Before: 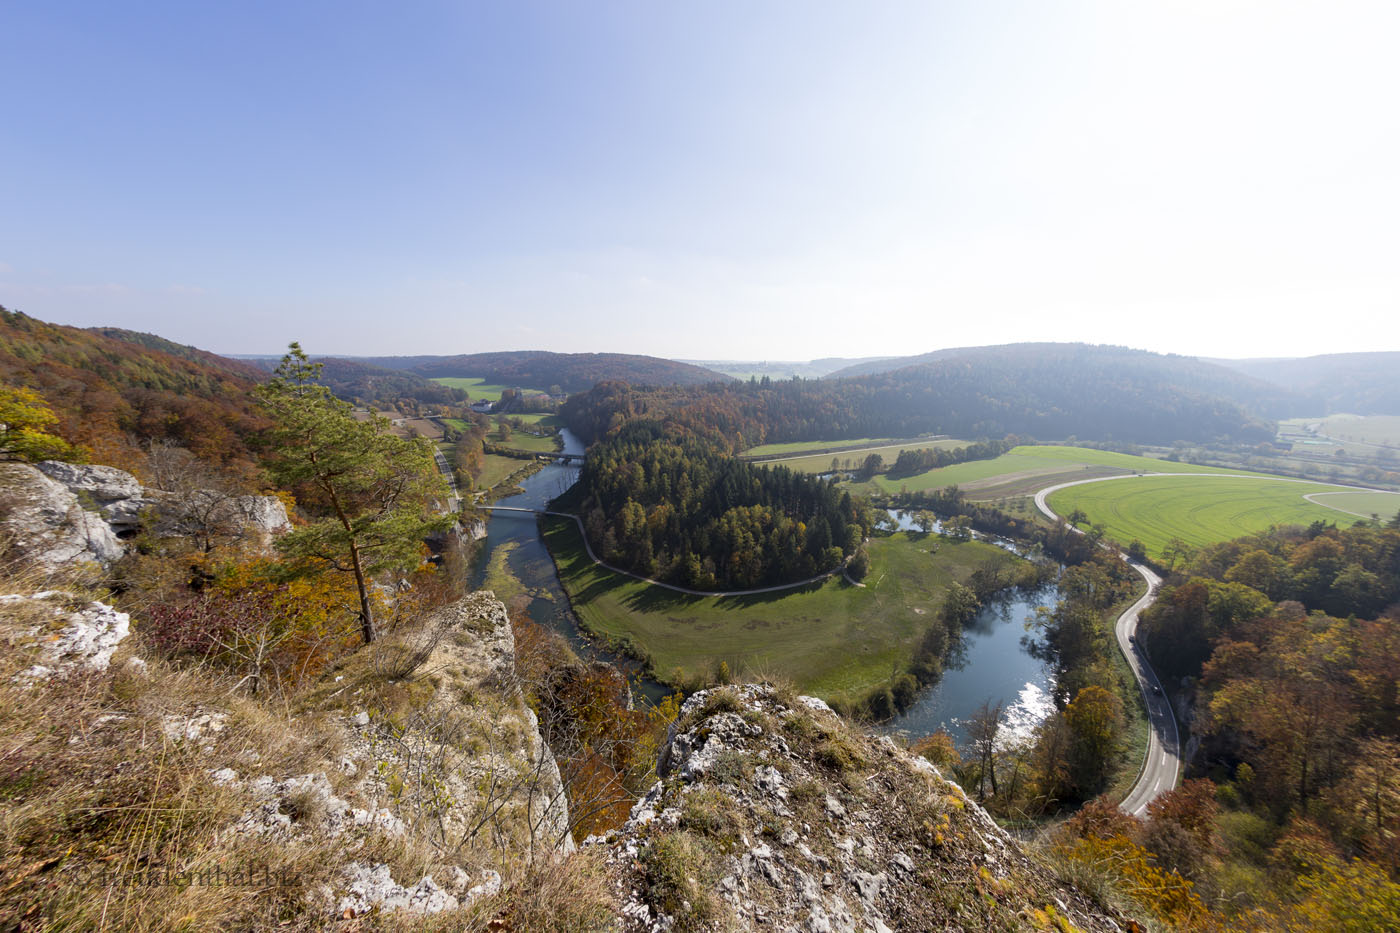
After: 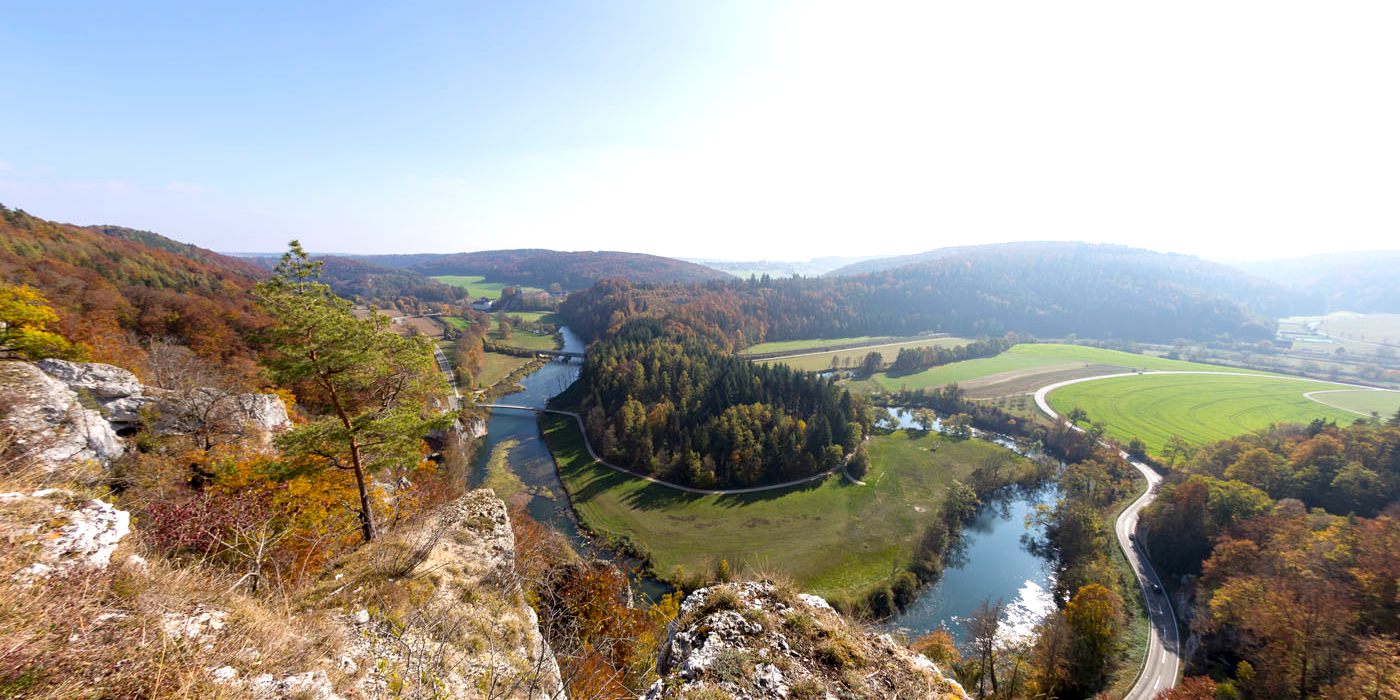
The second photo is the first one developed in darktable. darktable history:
exposure: black level correction 0.001, exposure 0.498 EV, compensate highlight preservation false
crop: top 11.015%, bottom 13.929%
